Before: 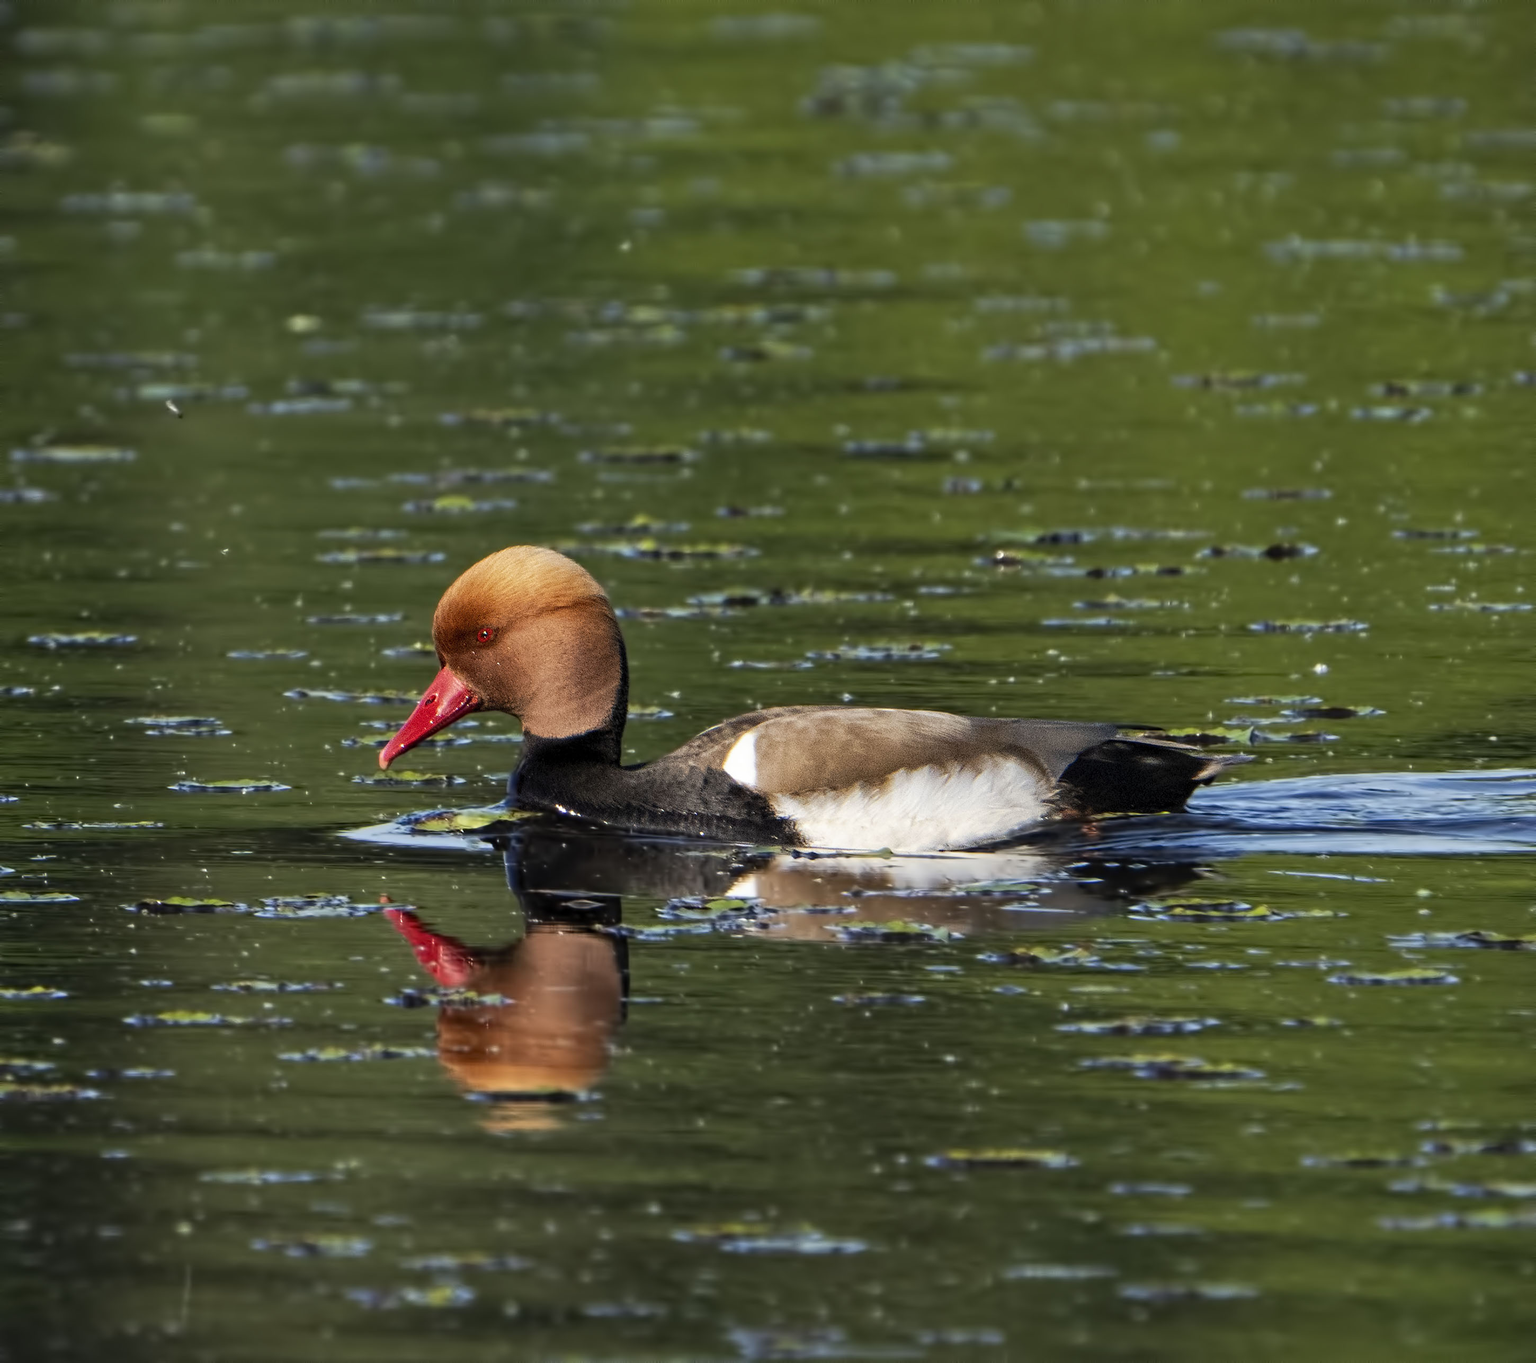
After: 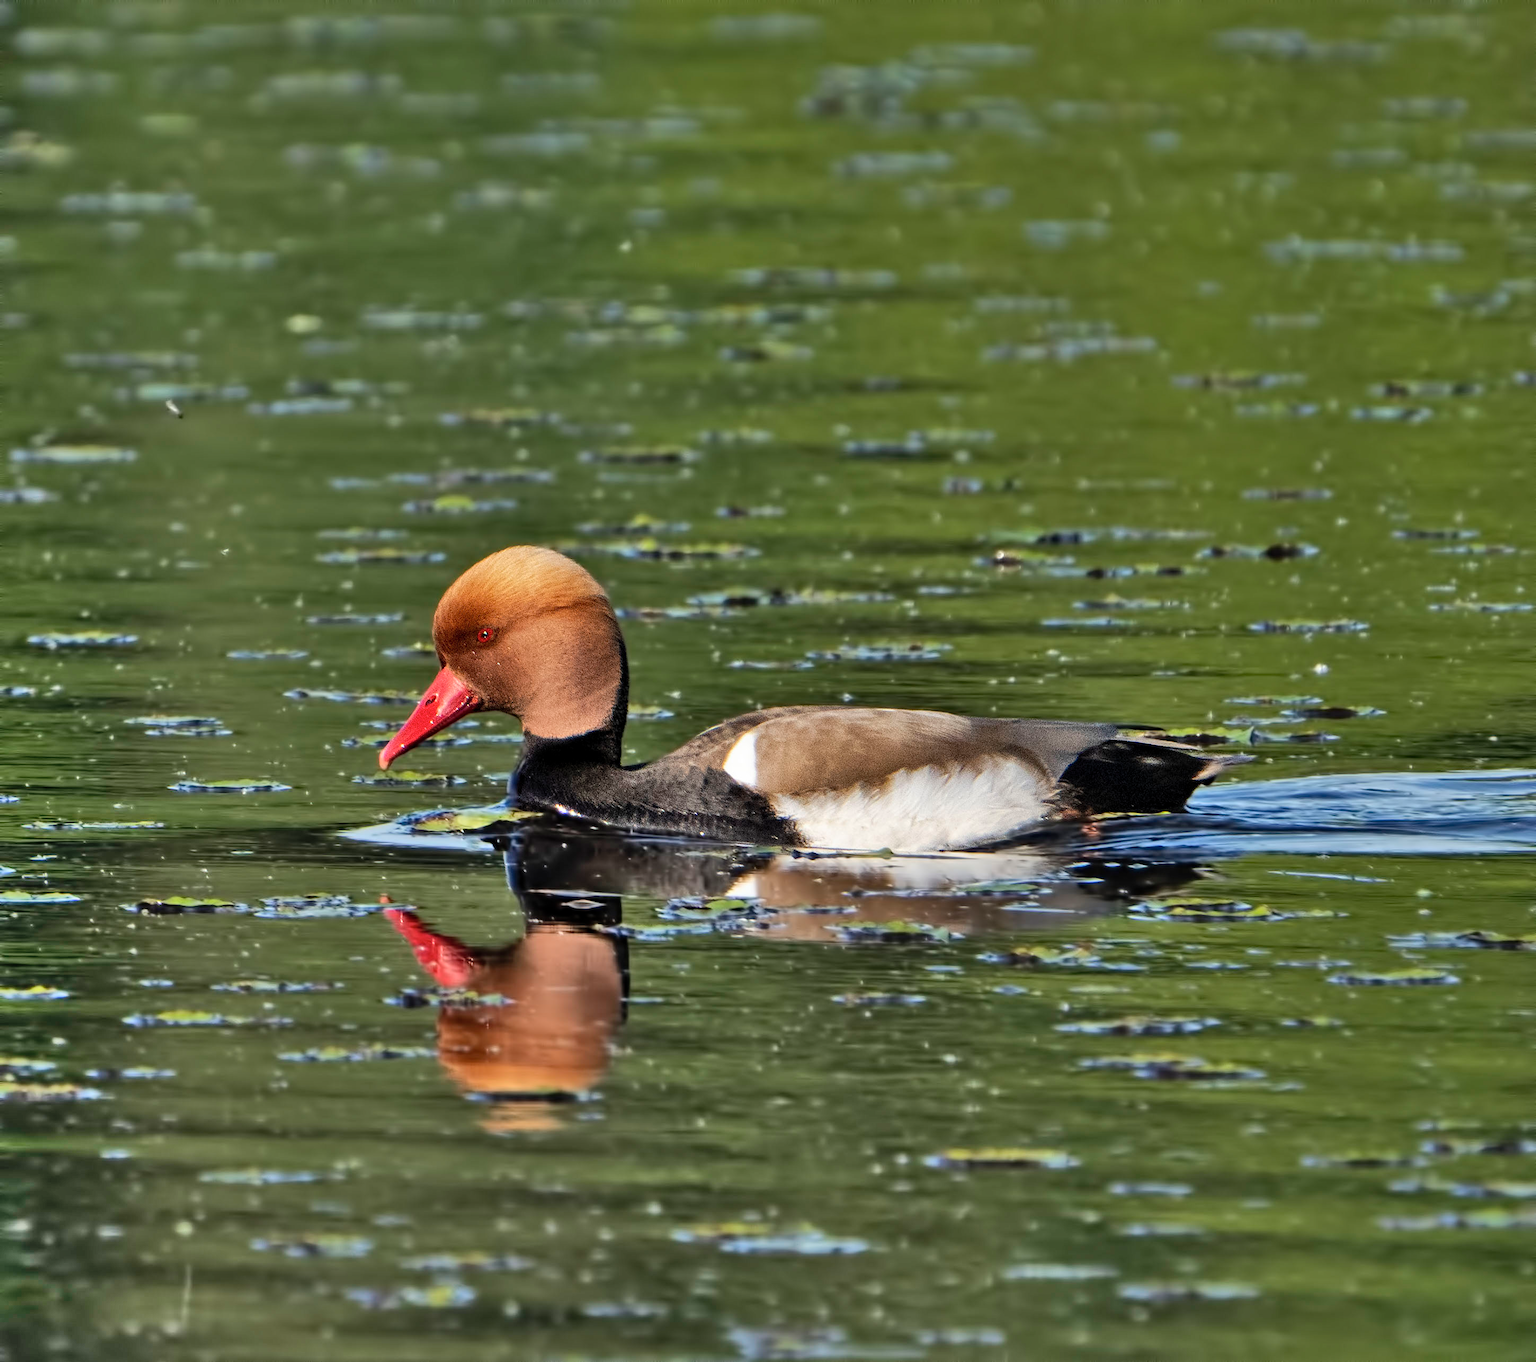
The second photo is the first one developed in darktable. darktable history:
shadows and highlights: shadows 74.49, highlights -60.6, highlights color adjustment 32.25%, soften with gaussian
